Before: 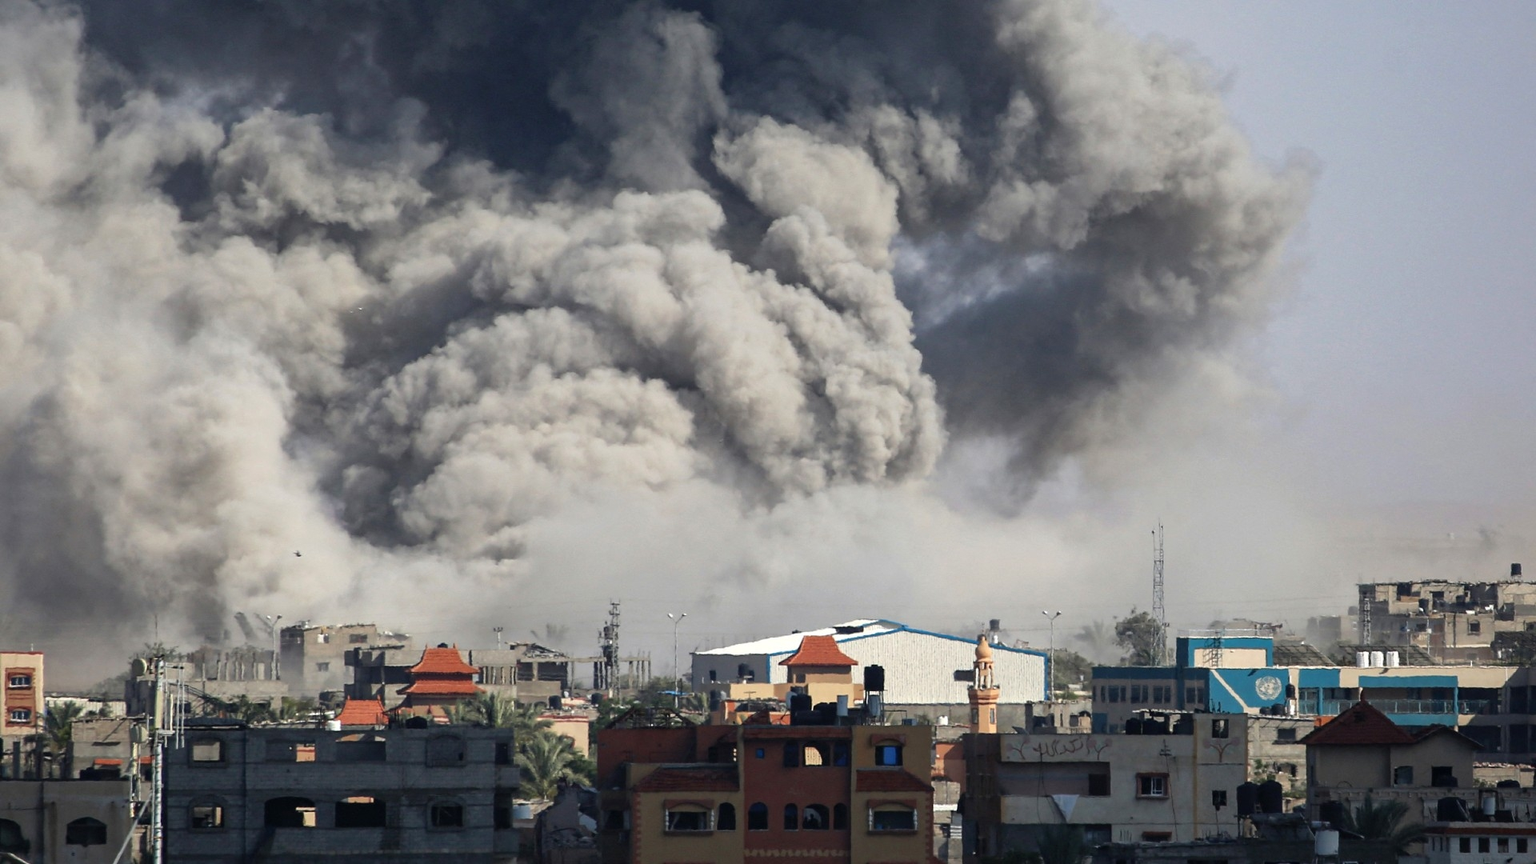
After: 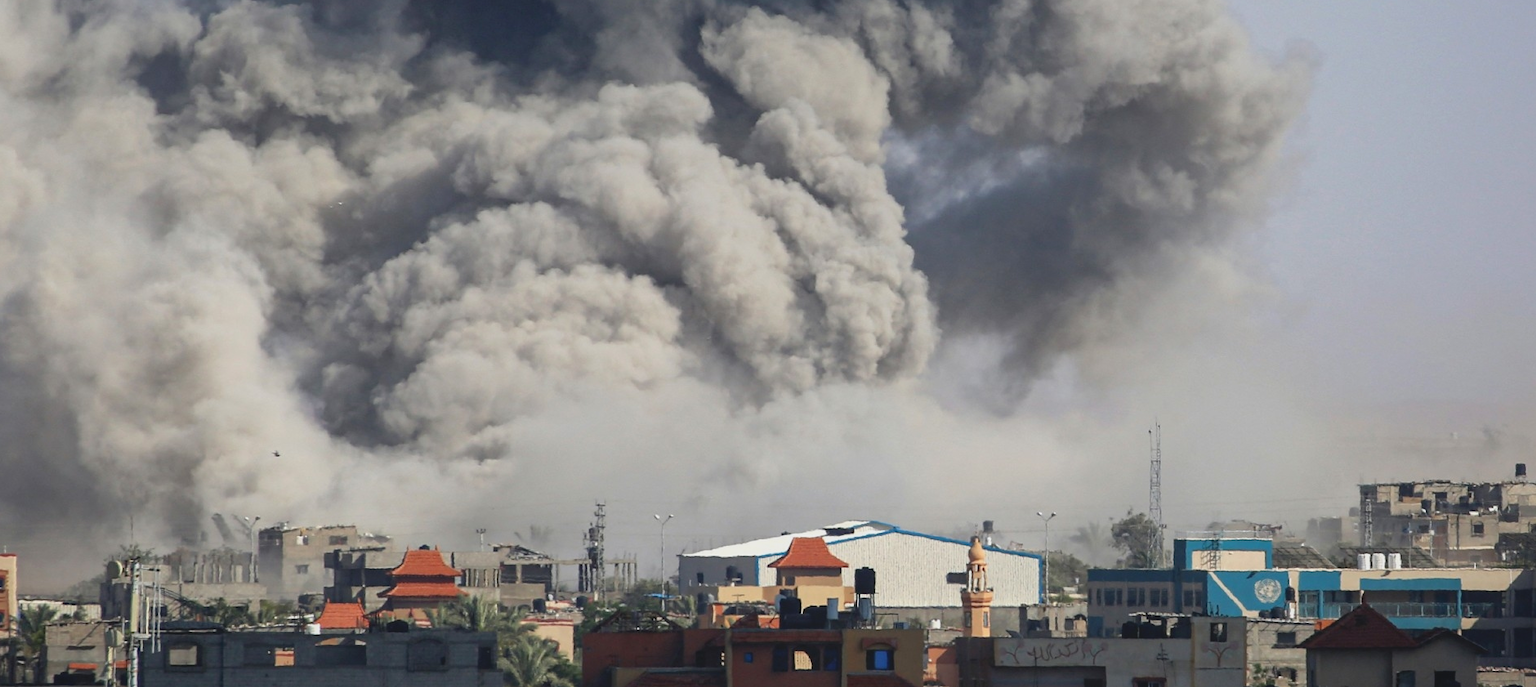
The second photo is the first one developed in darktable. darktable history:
crop and rotate: left 1.814%, top 12.818%, right 0.25%, bottom 9.225%
local contrast: highlights 68%, shadows 68%, detail 82%, midtone range 0.325
